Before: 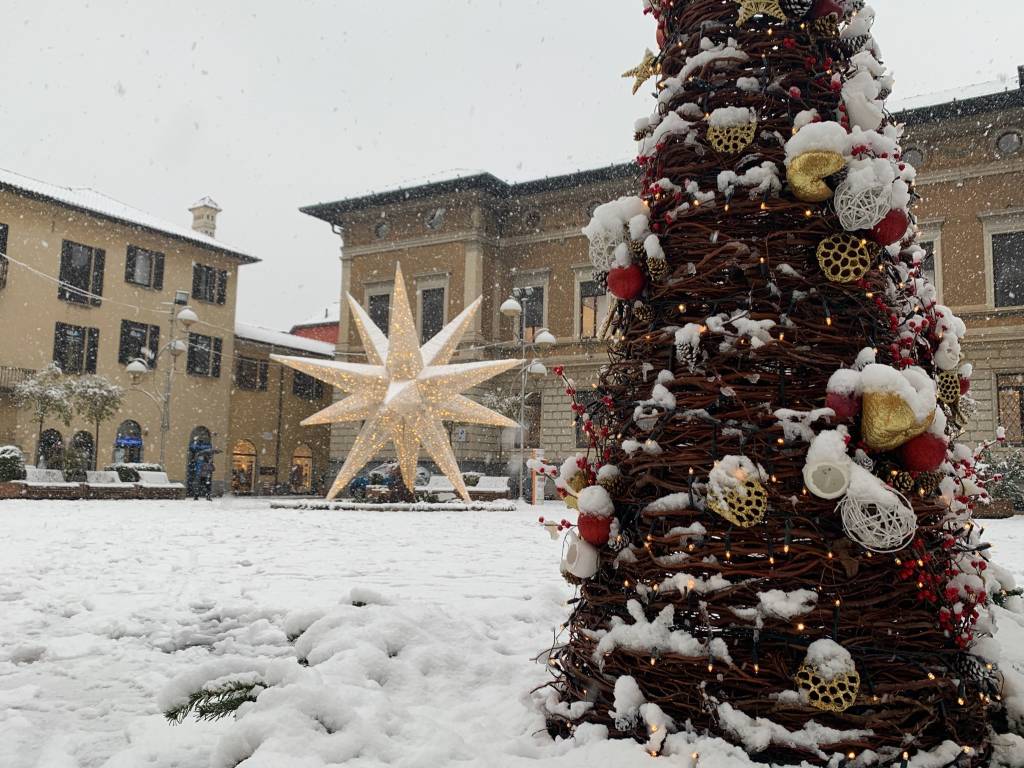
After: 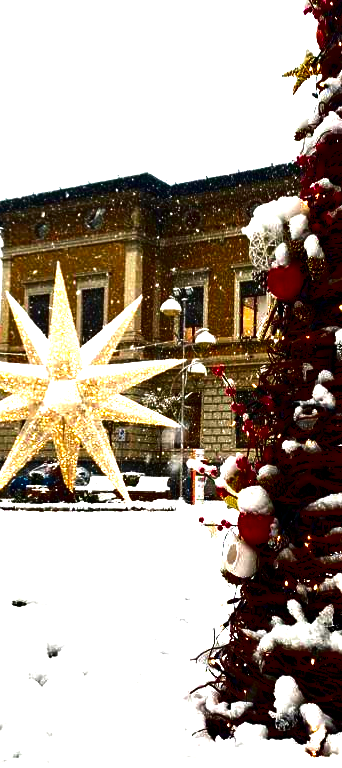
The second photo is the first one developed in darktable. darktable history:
exposure: black level correction 0.001, exposure 0.963 EV, compensate exposure bias true, compensate highlight preservation false
crop: left 33.282%, right 33.297%
contrast brightness saturation: brightness -0.986, saturation 1
tone equalizer: -8 EV -0.401 EV, -7 EV -0.39 EV, -6 EV -0.318 EV, -5 EV -0.191 EV, -3 EV 0.194 EV, -2 EV 0.357 EV, -1 EV 0.395 EV, +0 EV 0.407 EV, edges refinement/feathering 500, mask exposure compensation -1.57 EV, preserve details no
